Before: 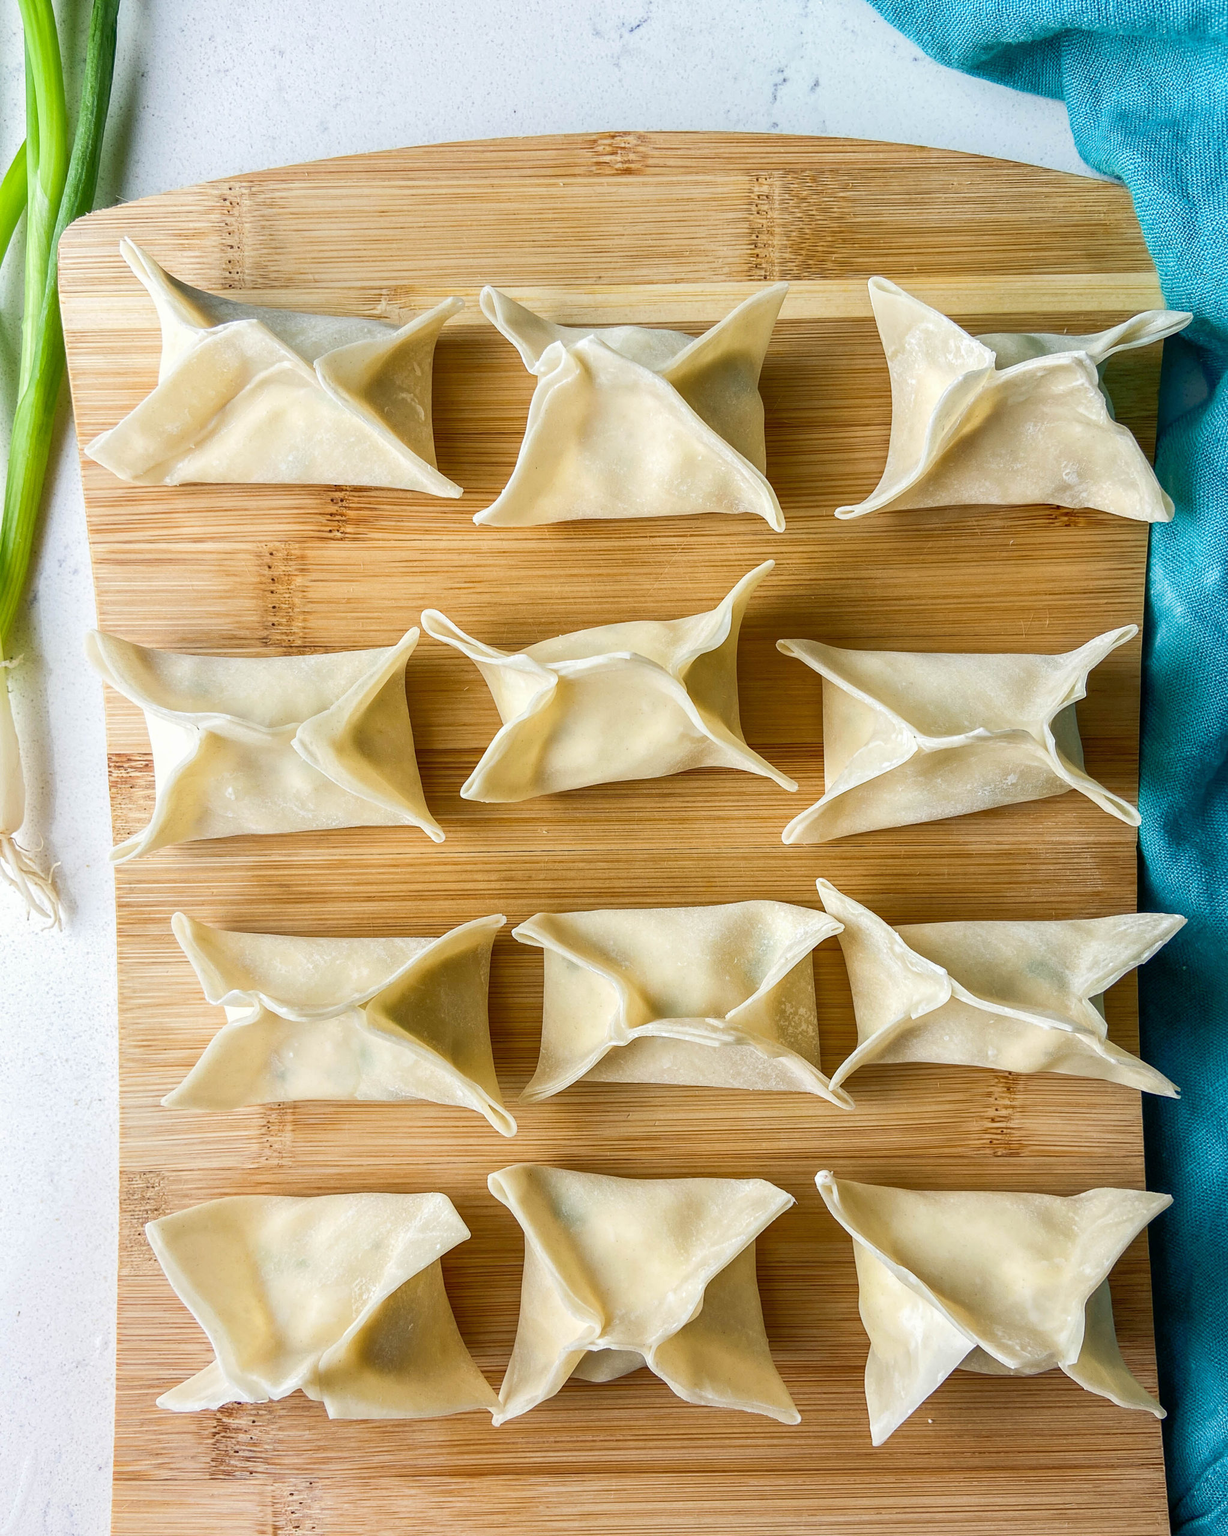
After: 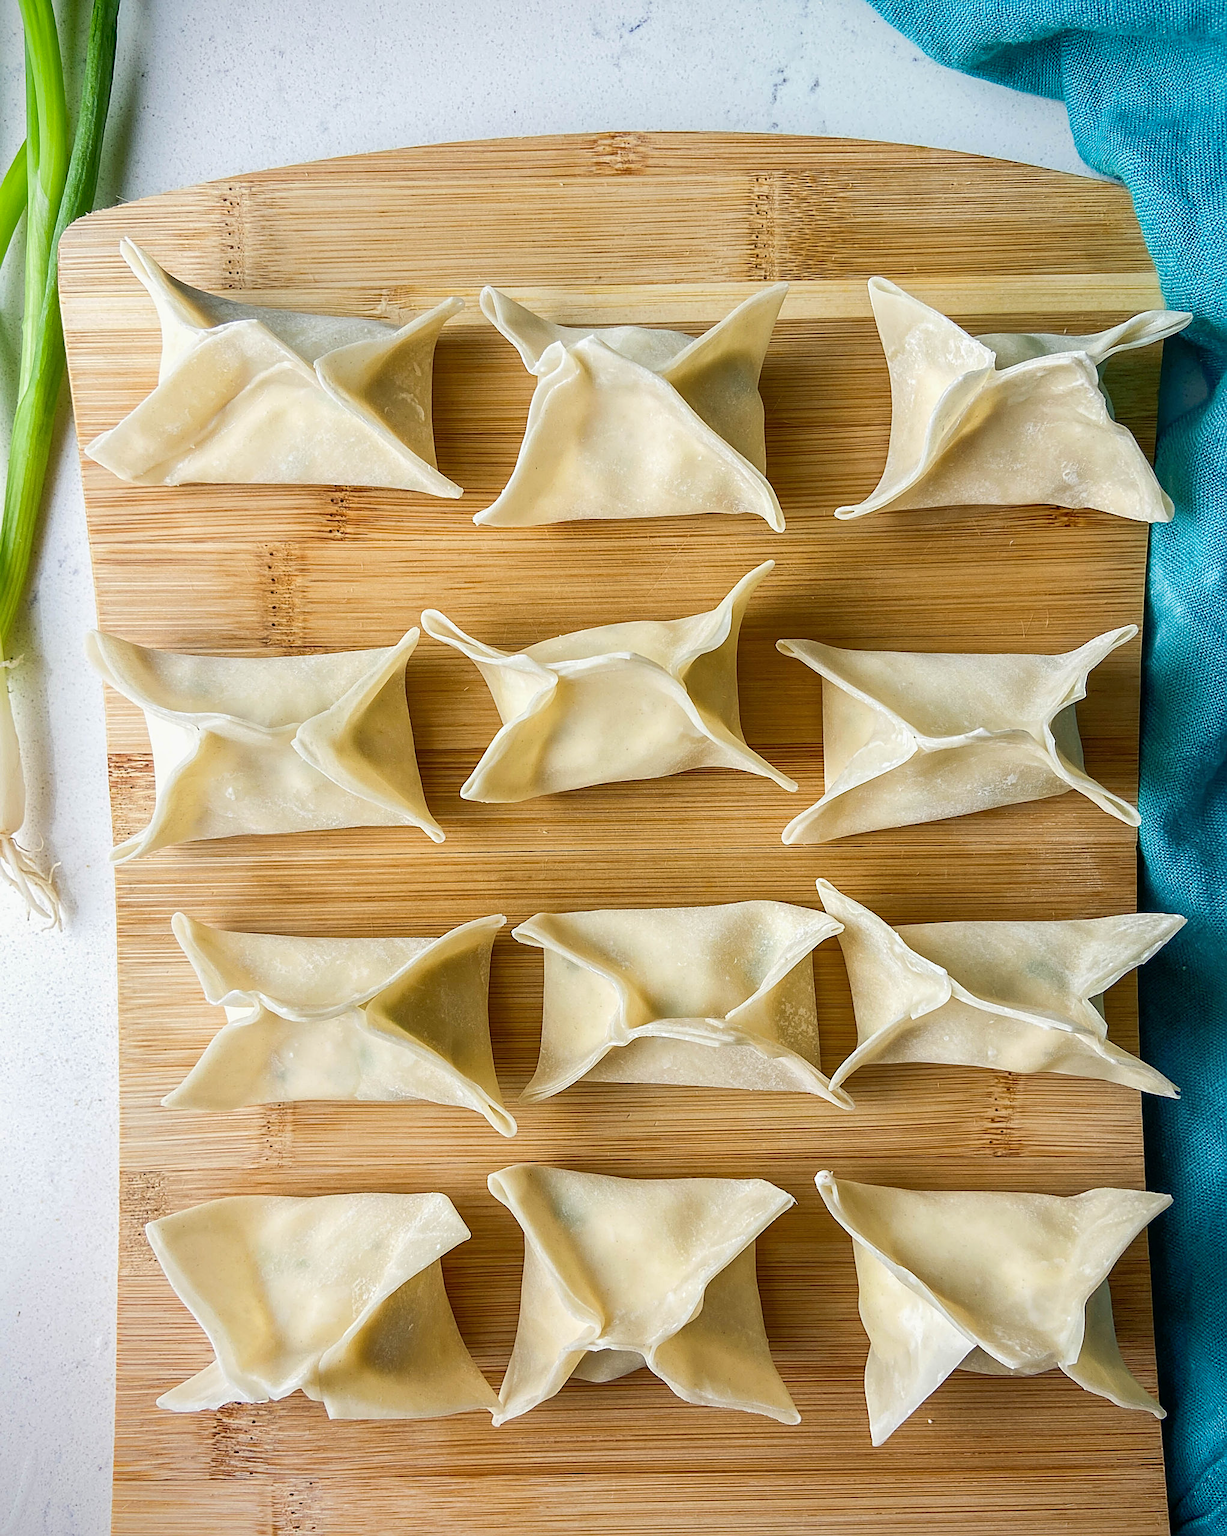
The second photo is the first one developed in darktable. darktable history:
vignetting: fall-off start 91.23%, saturation 0.378
sharpen: on, module defaults
exposure: exposure -0.056 EV, compensate highlight preservation false
